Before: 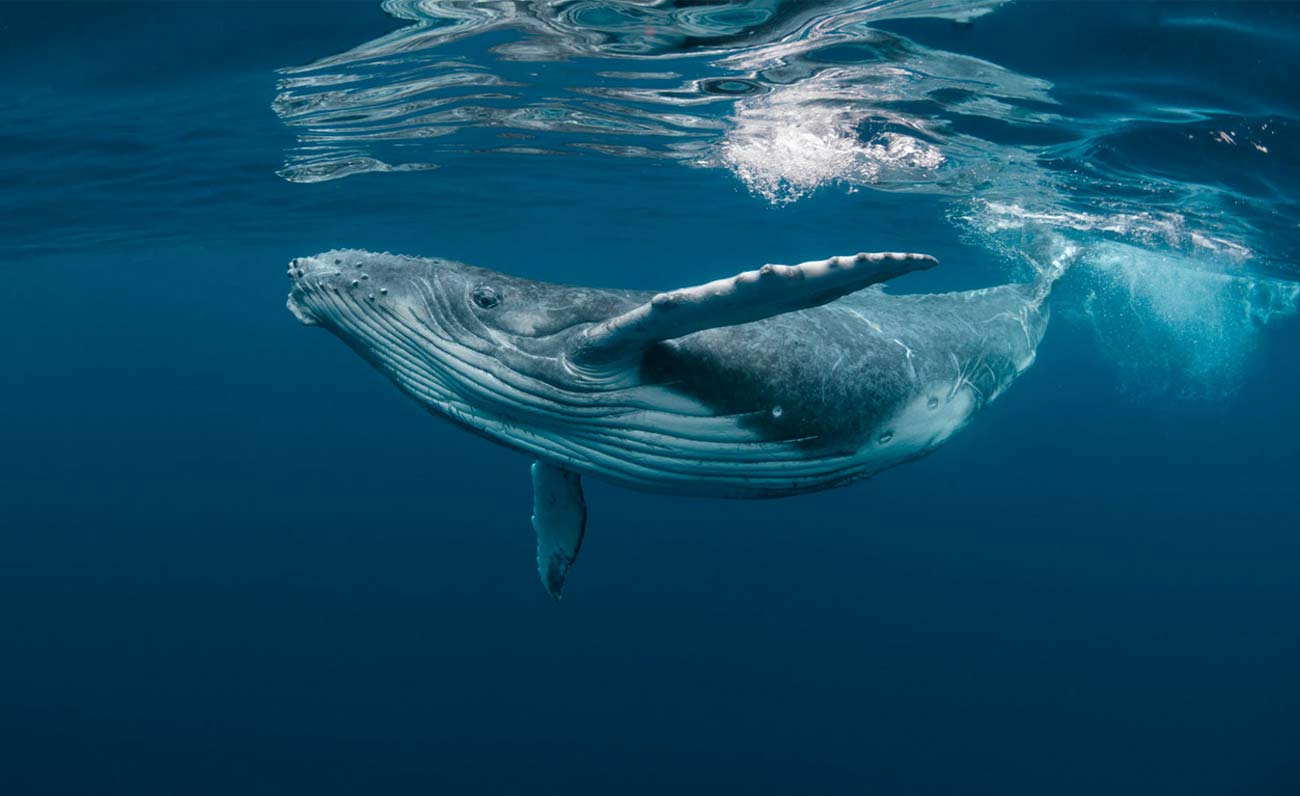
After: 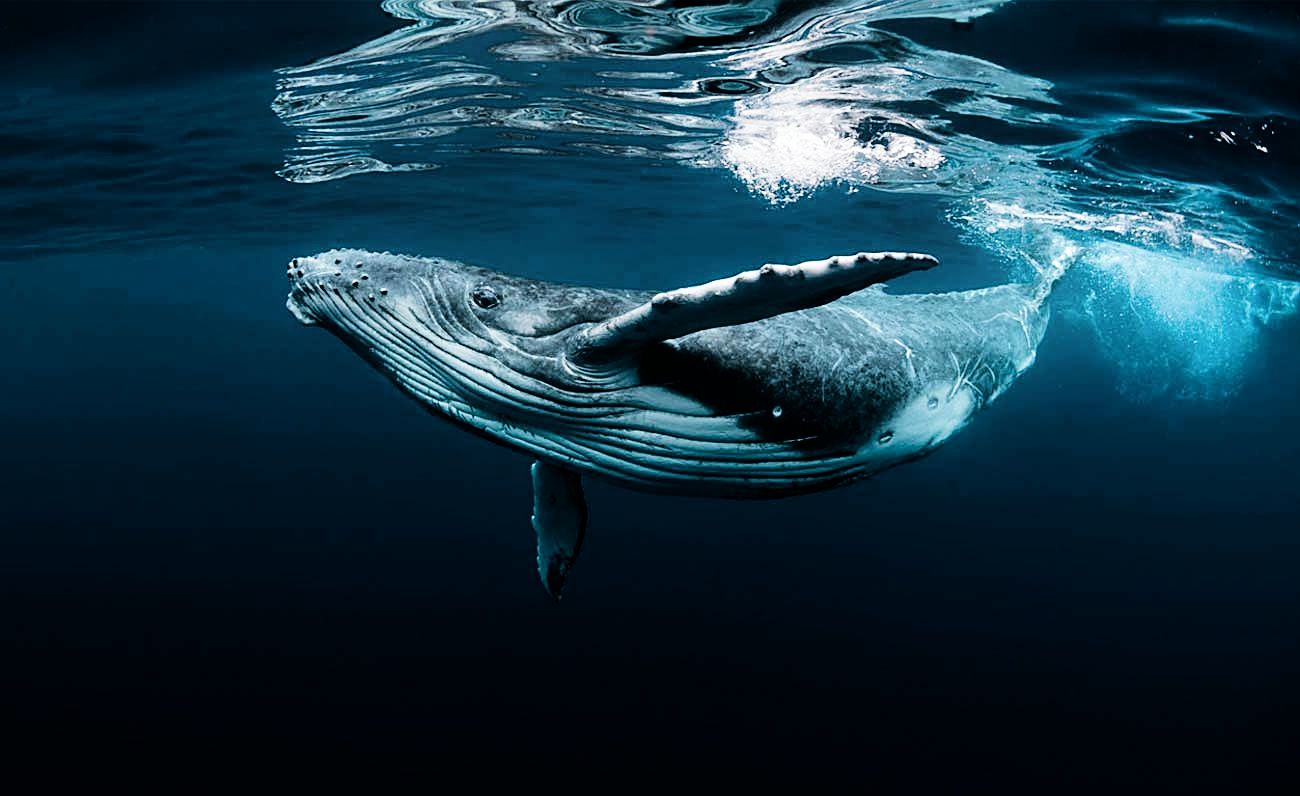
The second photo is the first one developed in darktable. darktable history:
sharpen: on, module defaults
contrast equalizer: octaves 7, y [[0.6 ×6], [0.55 ×6], [0 ×6], [0 ×6], [0 ×6]], mix -0.36
filmic rgb: black relative exposure -5 EV, white relative exposure 3.5 EV, hardness 3.19, contrast 1.3, highlights saturation mix -50%
tone equalizer: -8 EV -1.08 EV, -7 EV -1.01 EV, -6 EV -0.867 EV, -5 EV -0.578 EV, -3 EV 0.578 EV, -2 EV 0.867 EV, -1 EV 1.01 EV, +0 EV 1.08 EV, edges refinement/feathering 500, mask exposure compensation -1.57 EV, preserve details no
